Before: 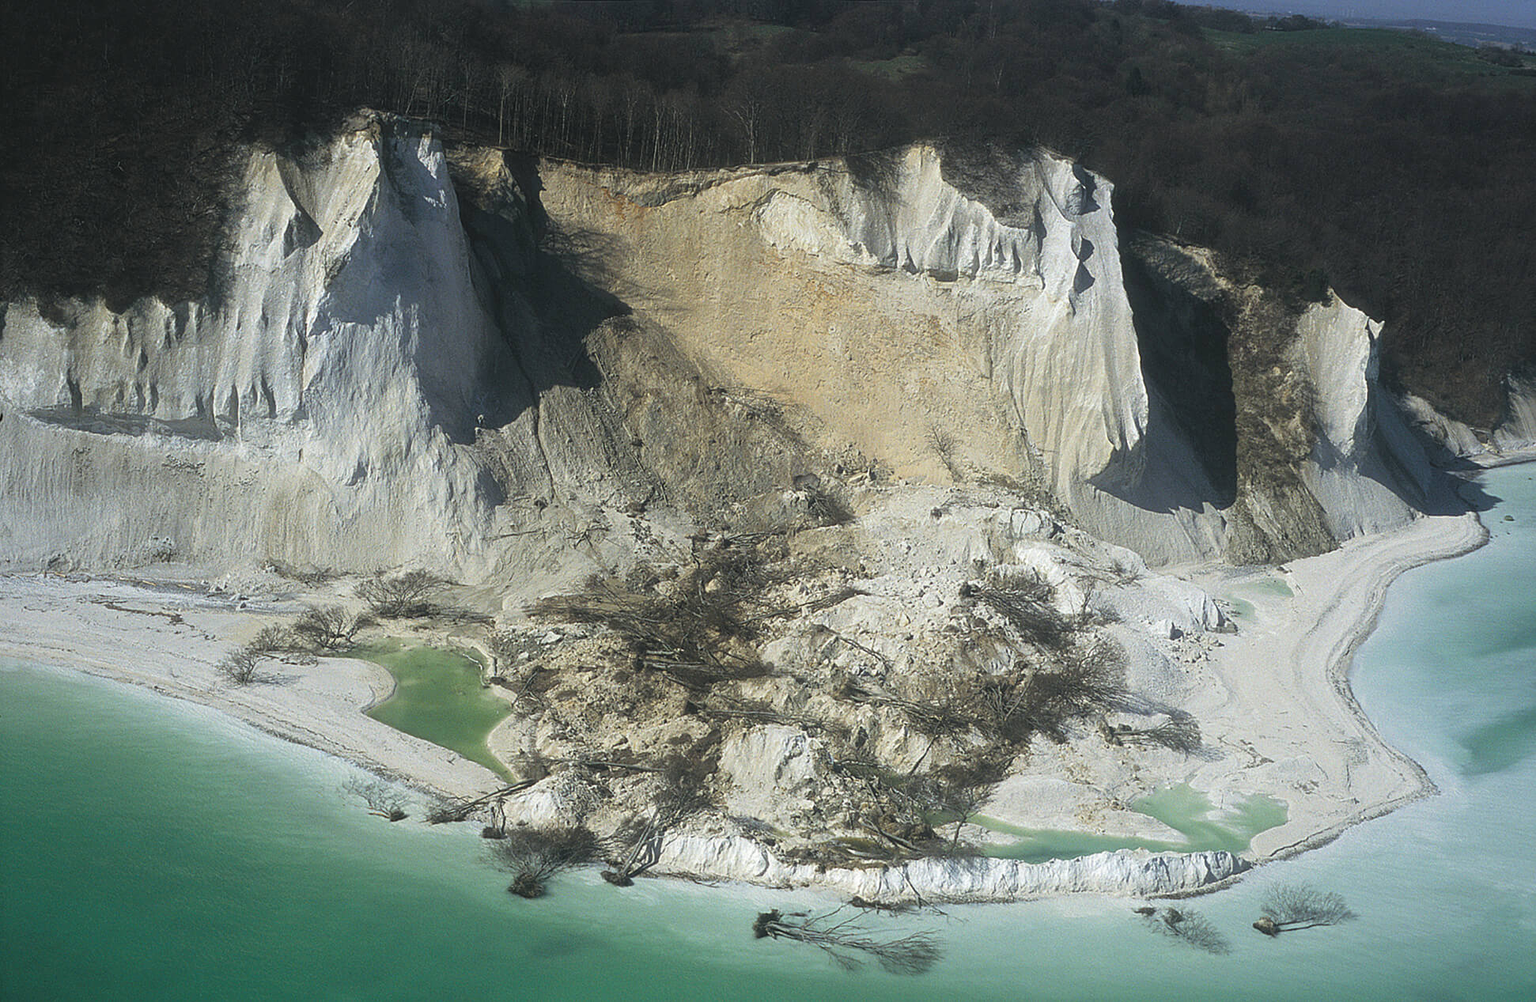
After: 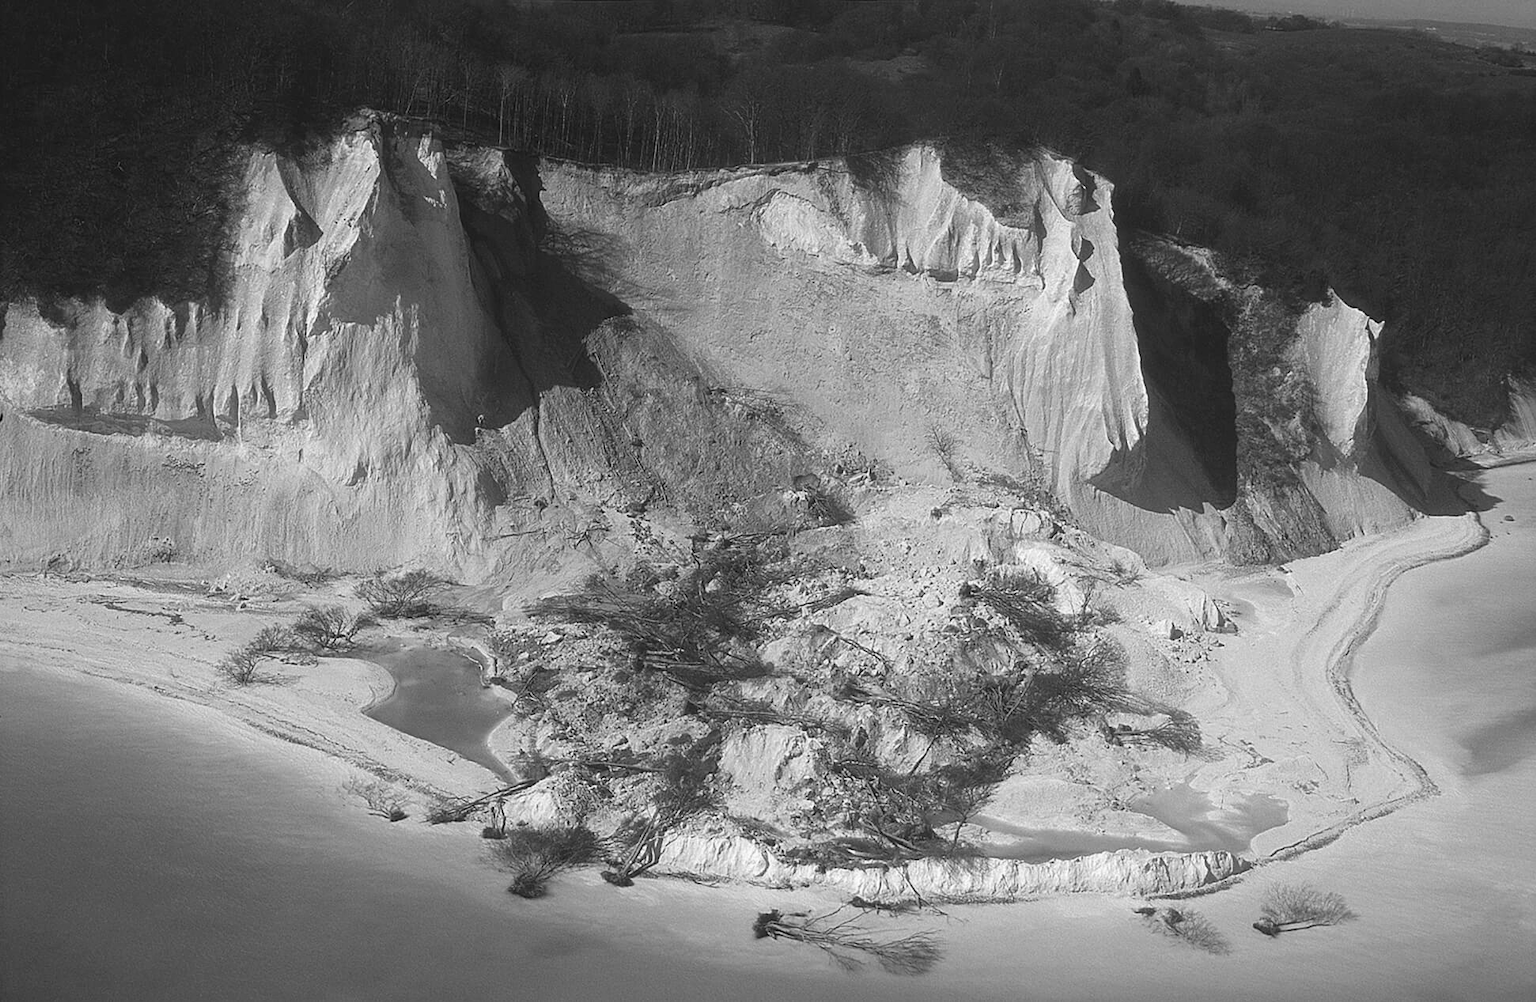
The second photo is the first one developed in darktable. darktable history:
color balance rgb: linear chroma grading › shadows 9.703%, linear chroma grading › highlights 10.378%, linear chroma grading › global chroma 15.071%, linear chroma grading › mid-tones 14.705%, perceptual saturation grading › global saturation 36.187%, perceptual saturation grading › shadows 34.861%, global vibrance 28.325%
color calibration: output gray [0.21, 0.42, 0.37, 0], illuminant as shot in camera, x 0.358, y 0.373, temperature 4628.91 K
